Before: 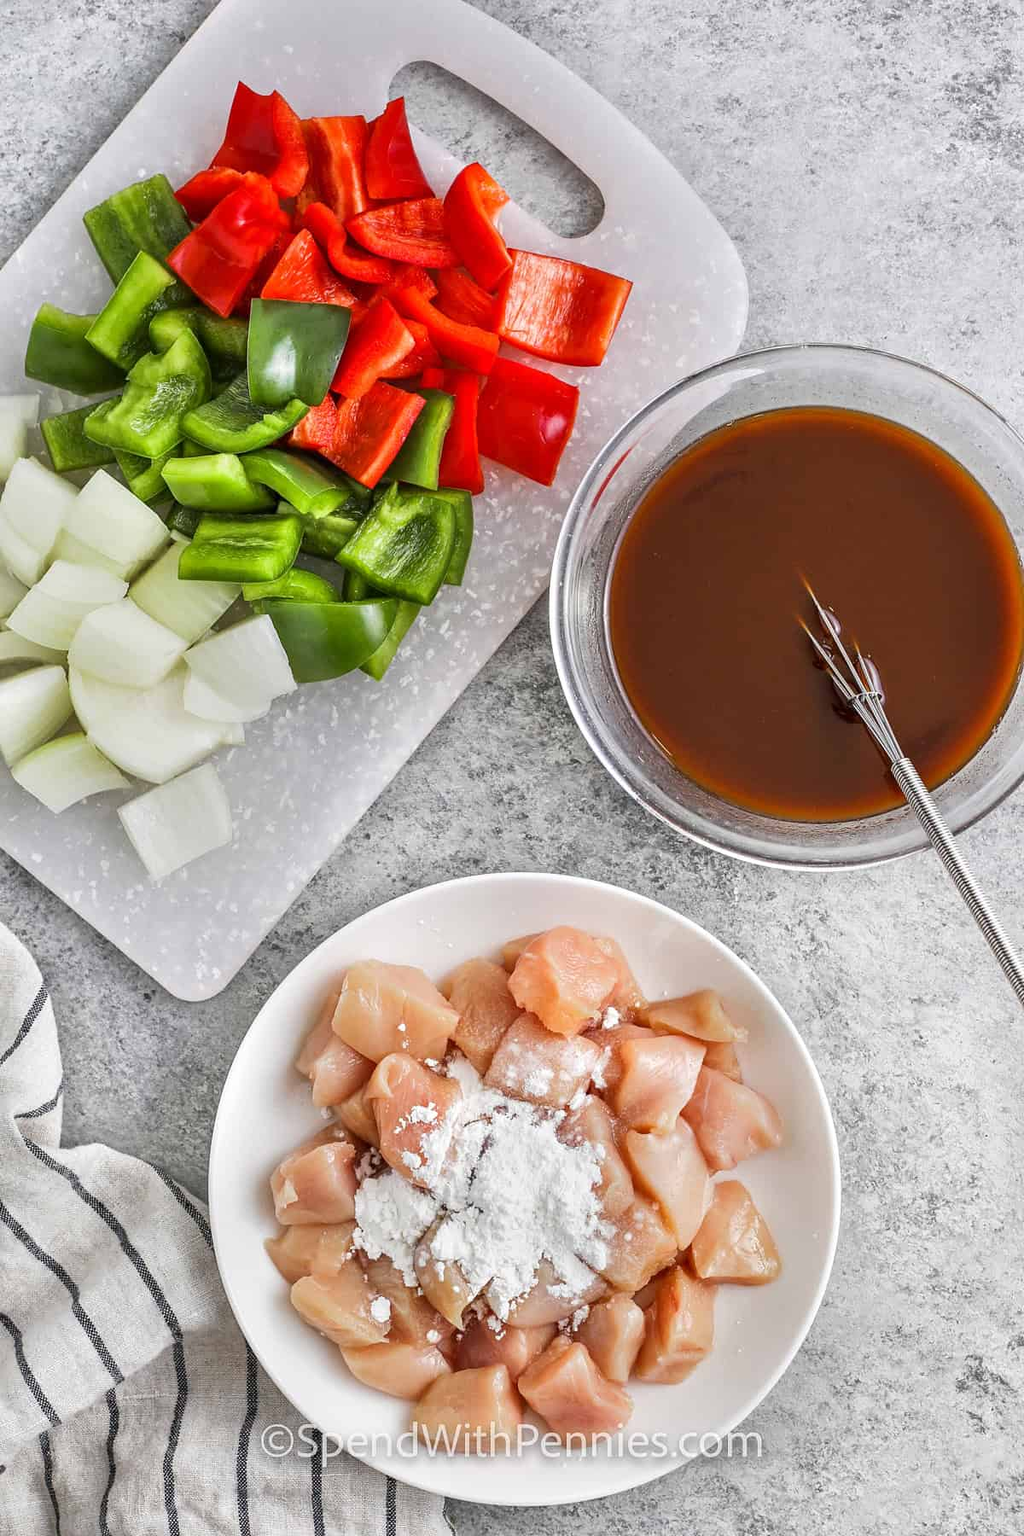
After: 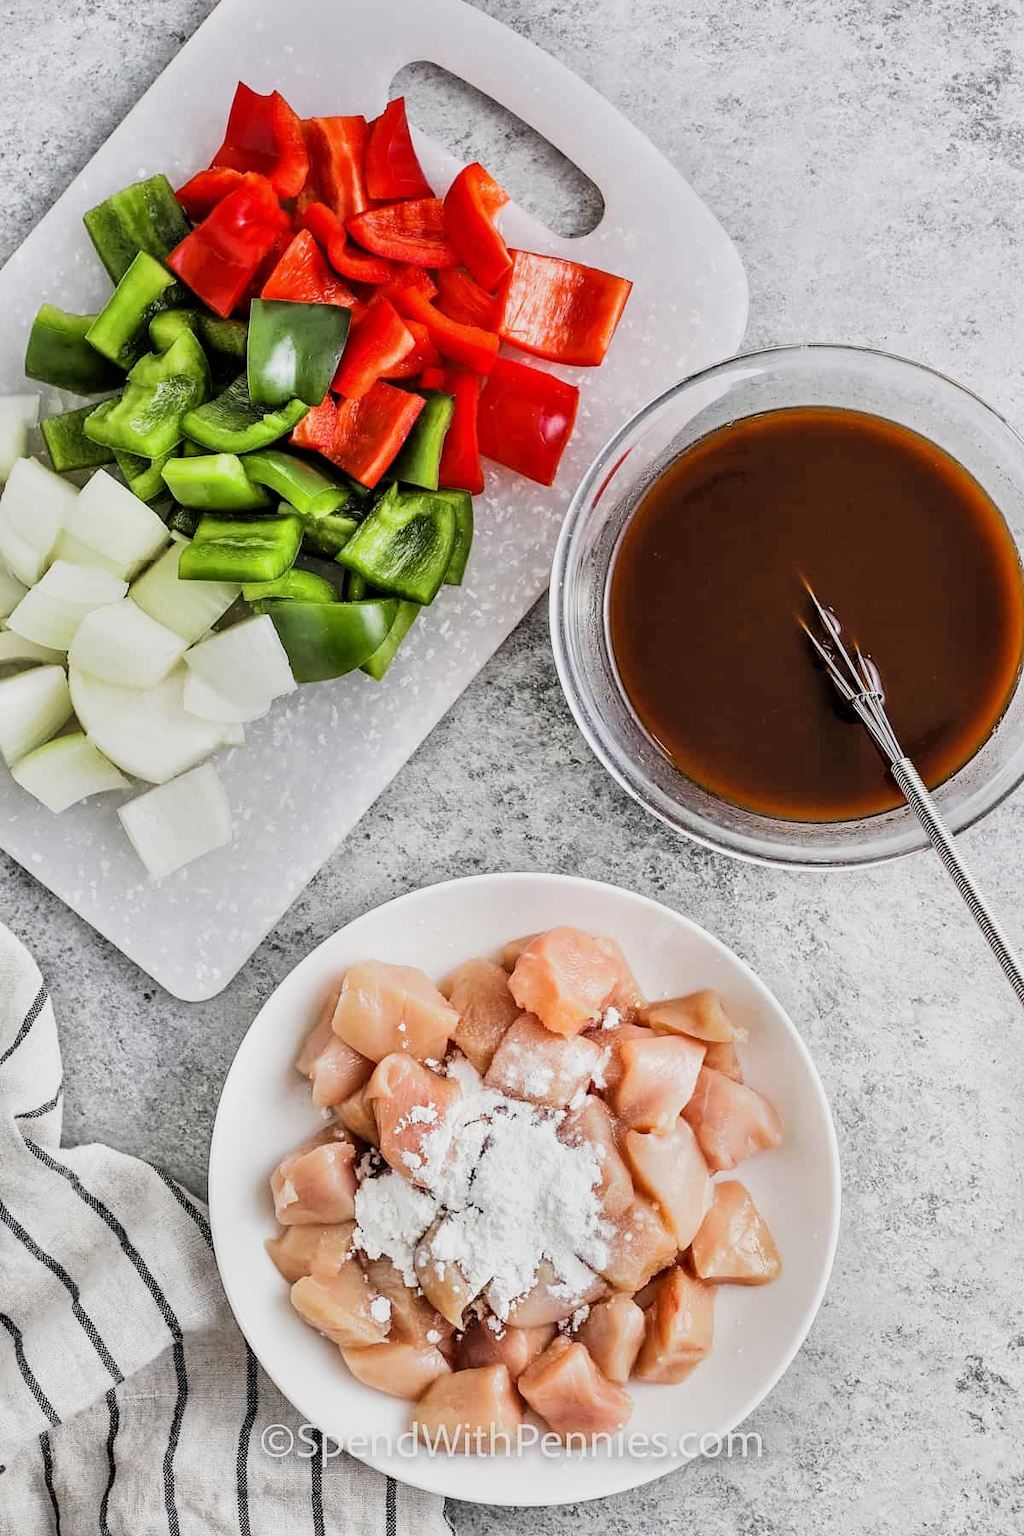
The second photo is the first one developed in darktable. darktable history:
filmic rgb: black relative exposure -5 EV, white relative exposure 3.5 EV, hardness 3.19, contrast 1.3, highlights saturation mix -50%
